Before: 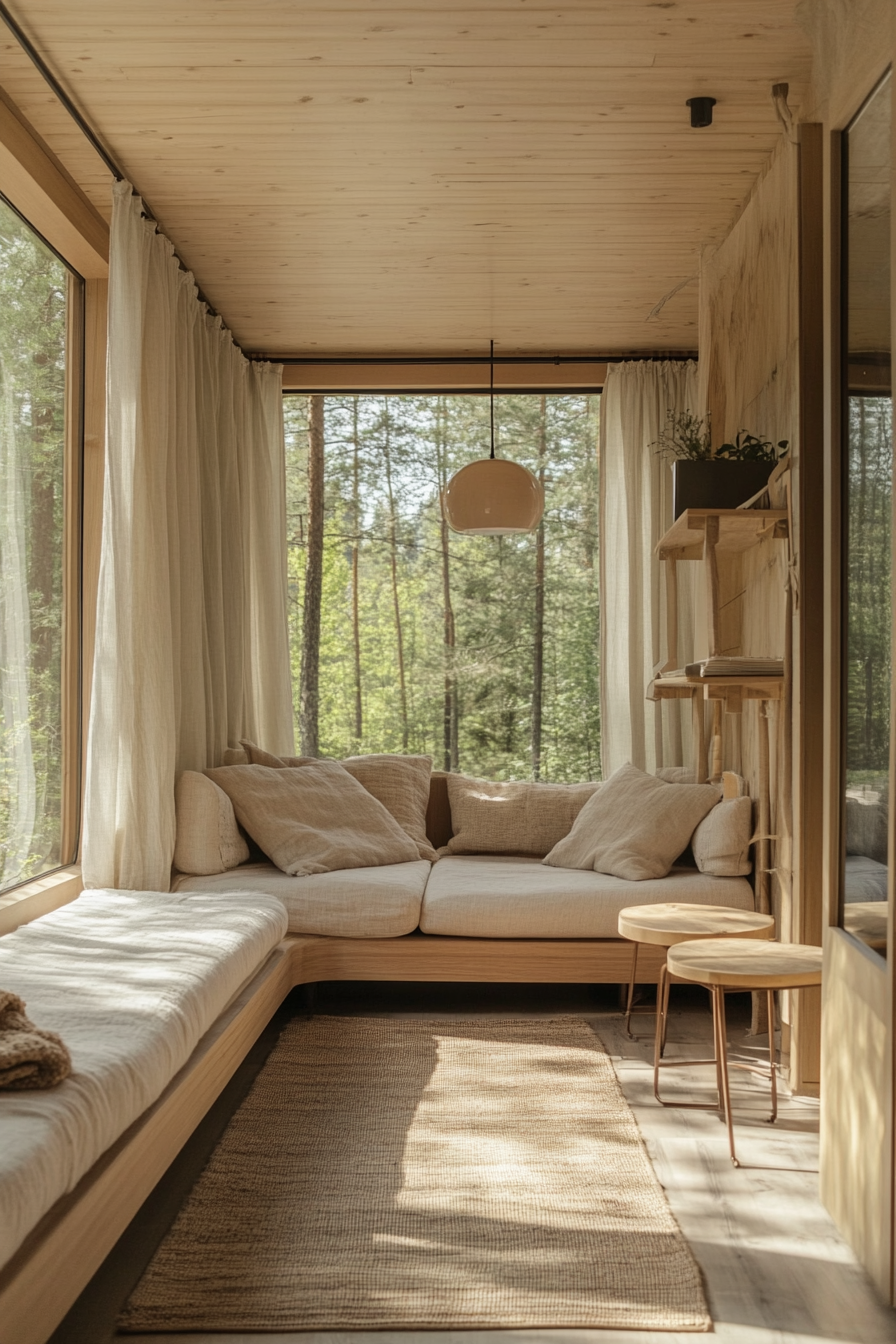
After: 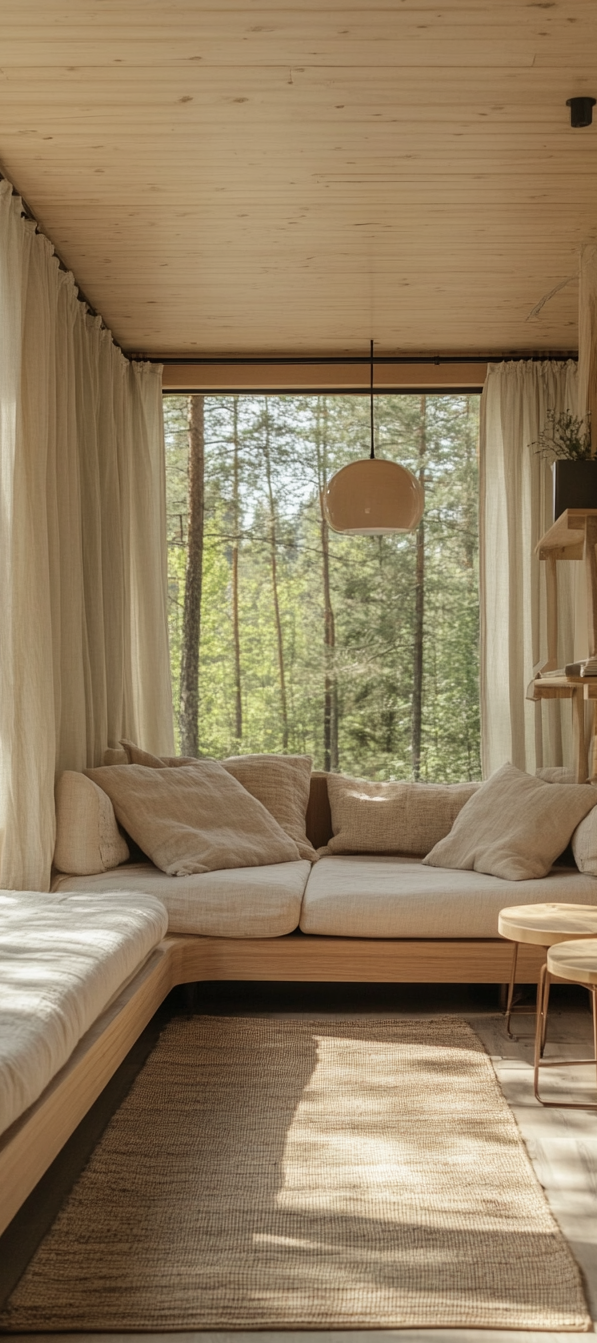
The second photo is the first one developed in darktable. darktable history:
crop and rotate: left 13.412%, right 19.909%
